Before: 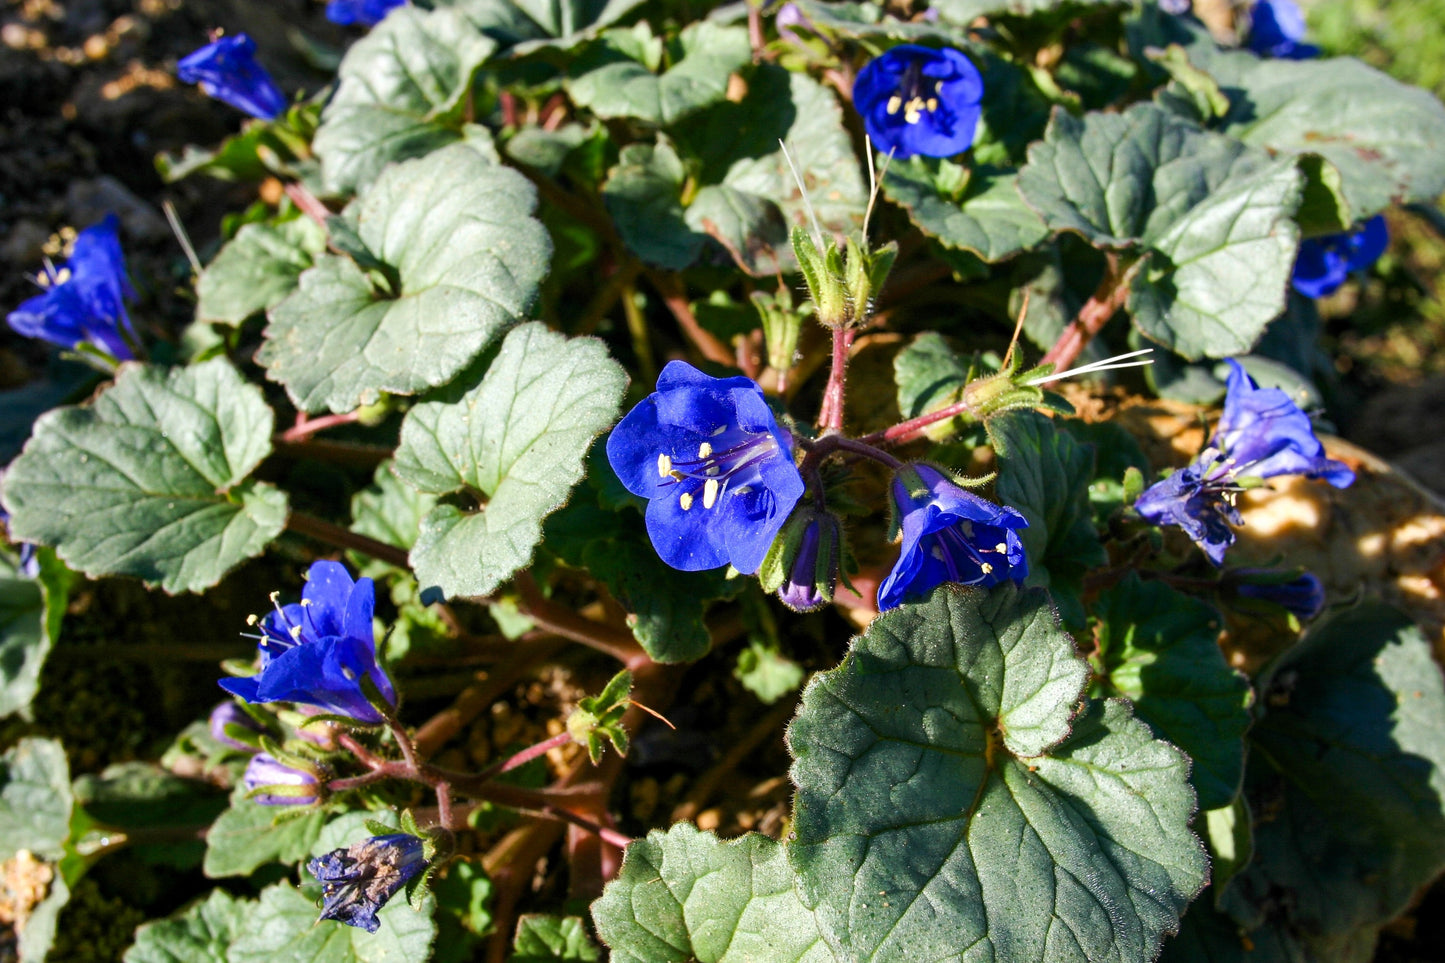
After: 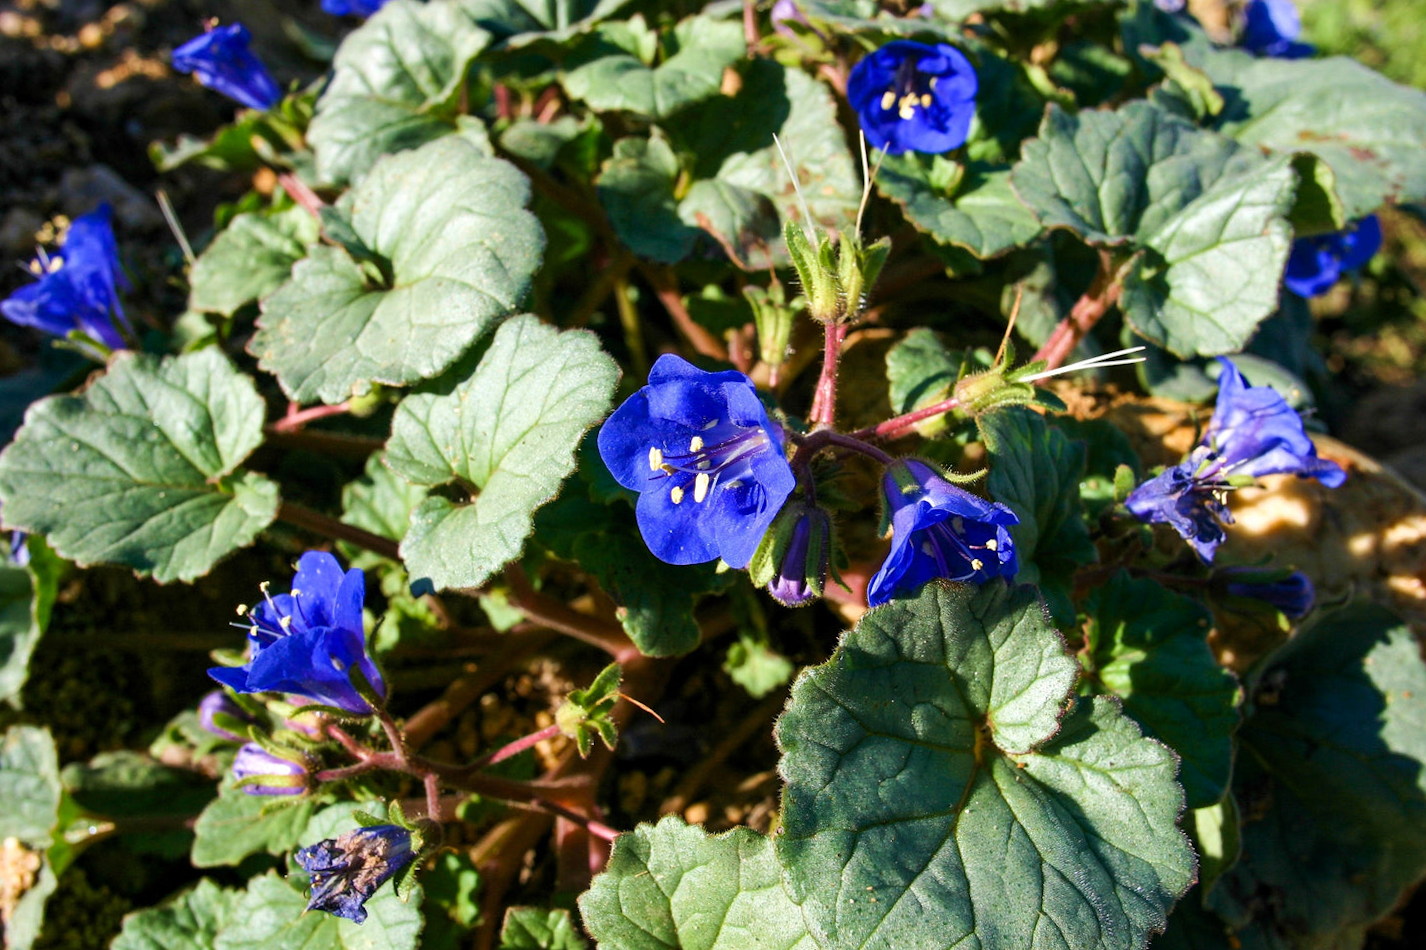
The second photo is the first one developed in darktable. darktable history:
crop and rotate: angle -0.5°
velvia: on, module defaults
